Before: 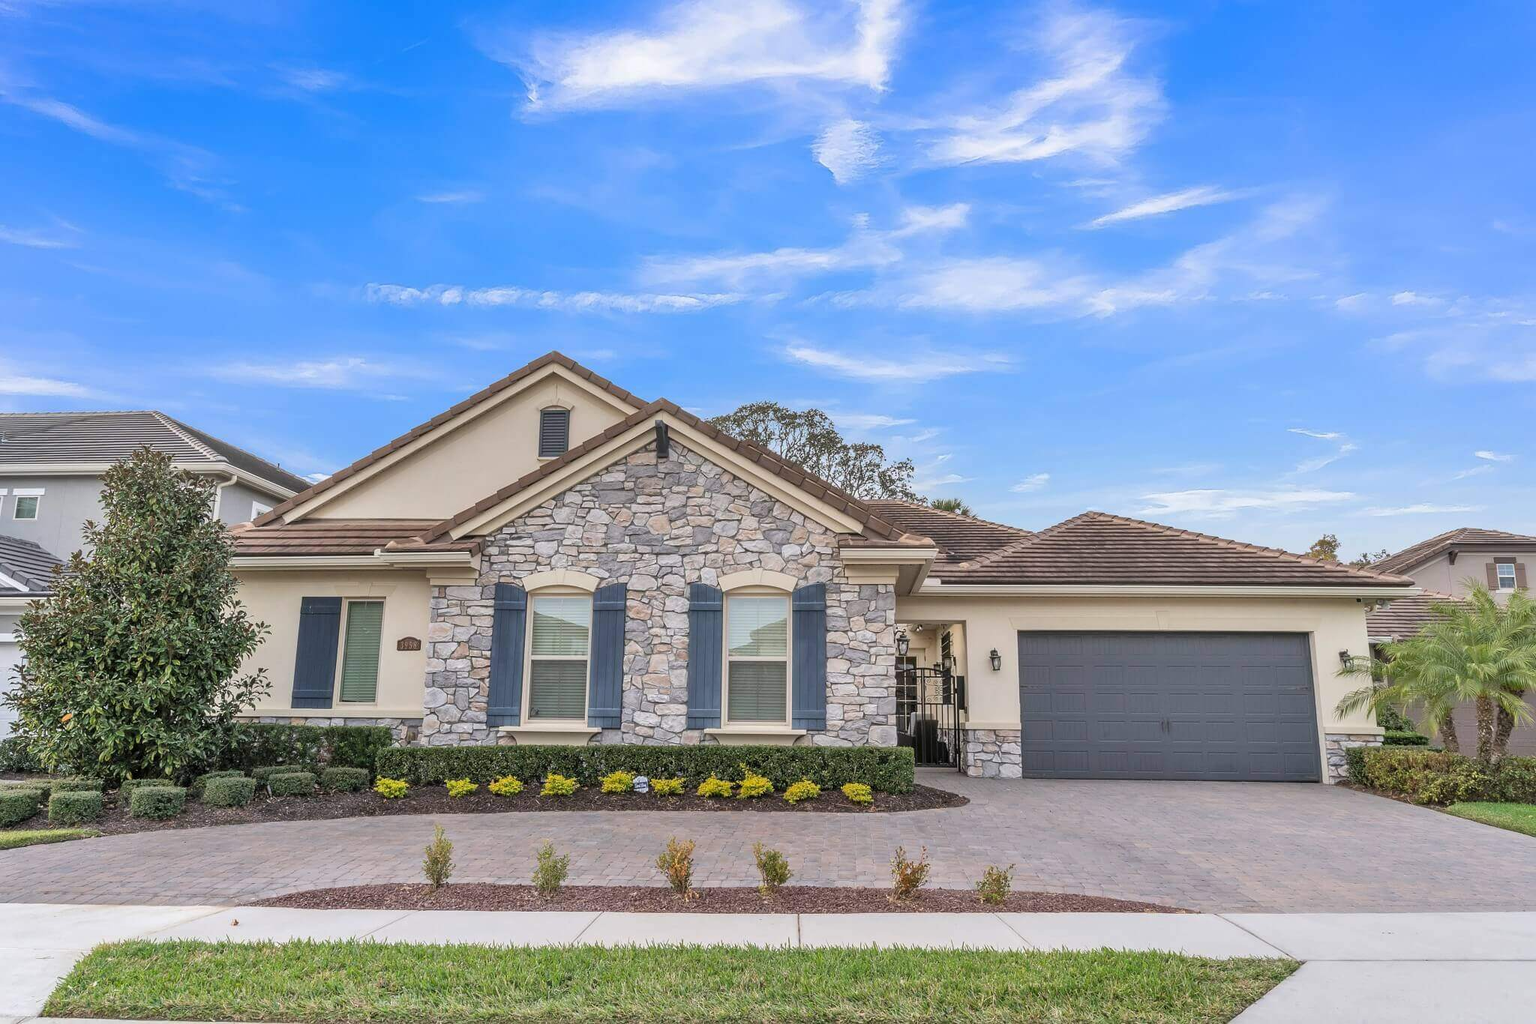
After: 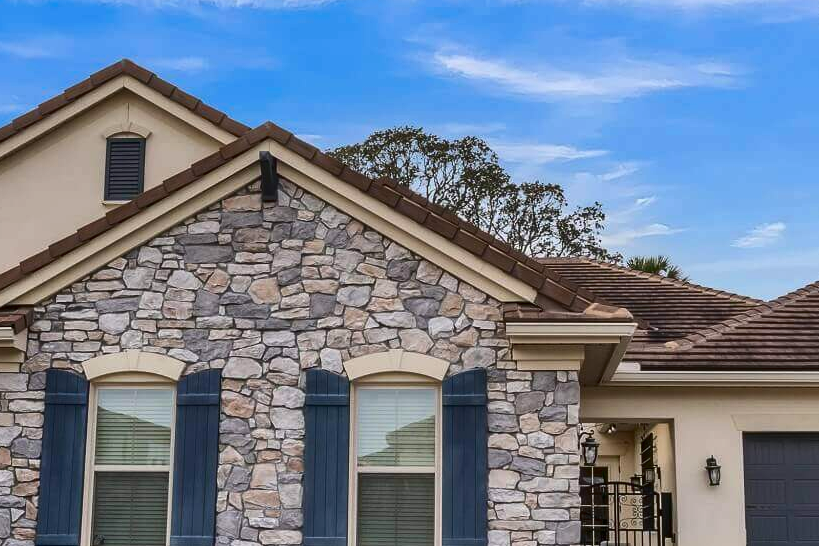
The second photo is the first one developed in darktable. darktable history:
crop: left 30%, top 30%, right 30%, bottom 30%
contrast brightness saturation: contrast 0.13, brightness -0.24, saturation 0.14
